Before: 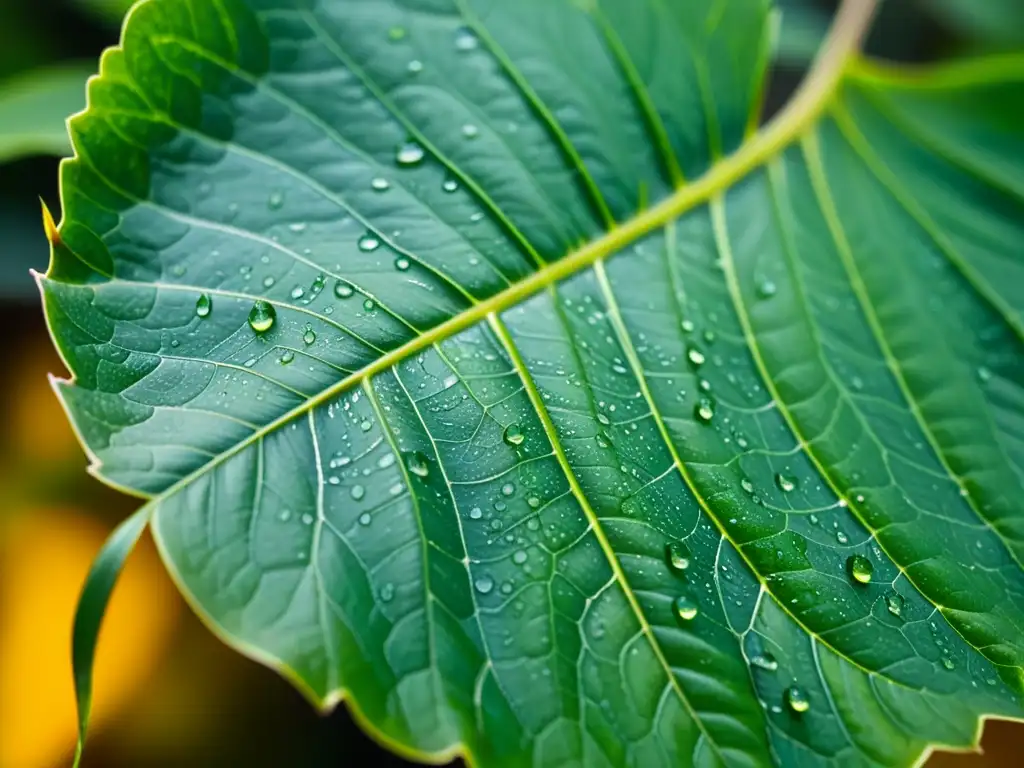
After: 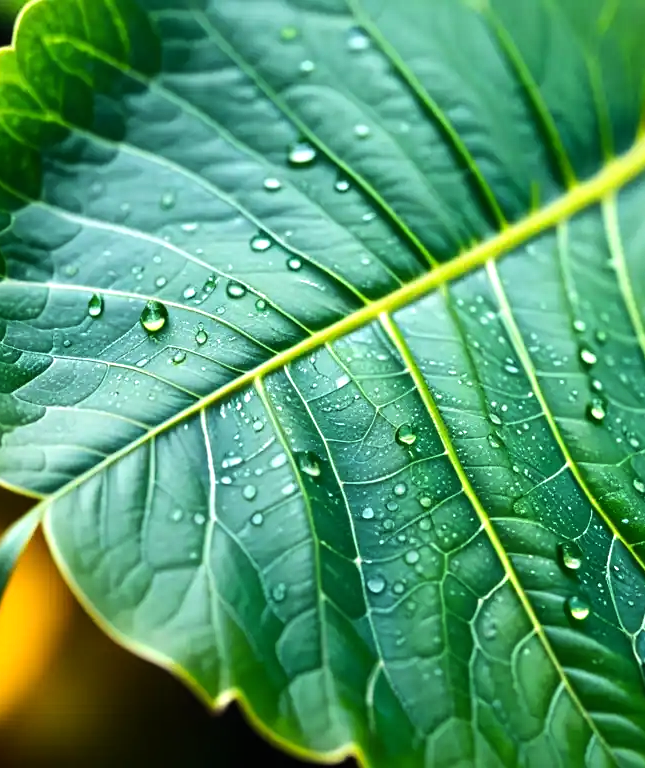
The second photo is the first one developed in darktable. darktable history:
tone equalizer: -8 EV -0.714 EV, -7 EV -0.695 EV, -6 EV -0.626 EV, -5 EV -0.422 EV, -3 EV 0.402 EV, -2 EV 0.6 EV, -1 EV 0.686 EV, +0 EV 0.75 EV, edges refinement/feathering 500, mask exposure compensation -1.57 EV, preserve details no
crop: left 10.628%, right 26.324%
